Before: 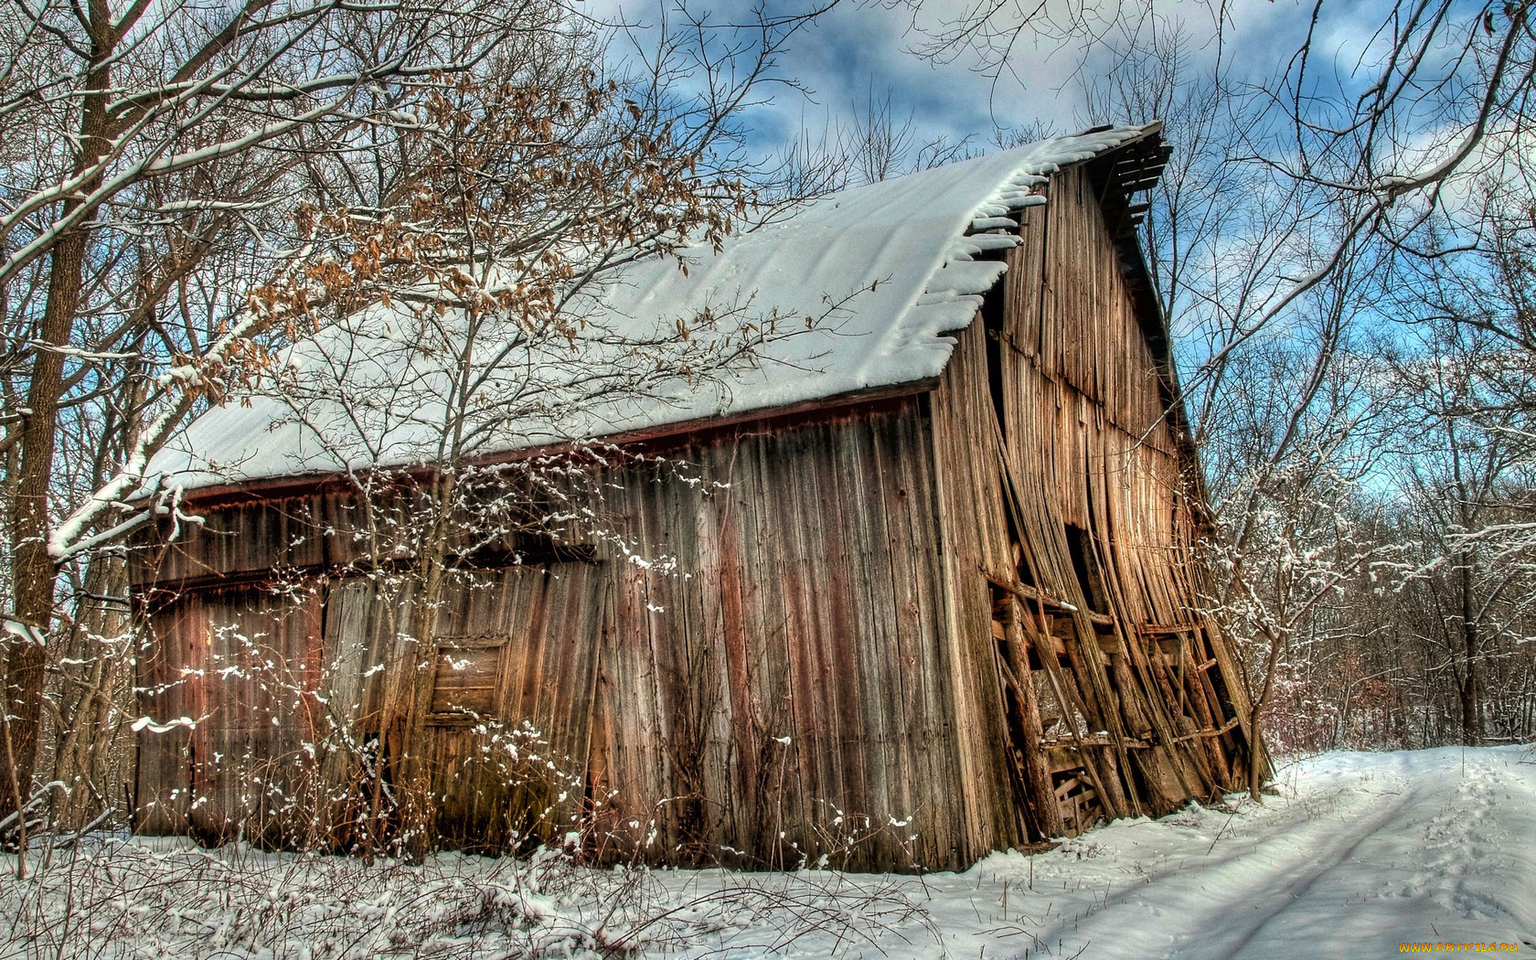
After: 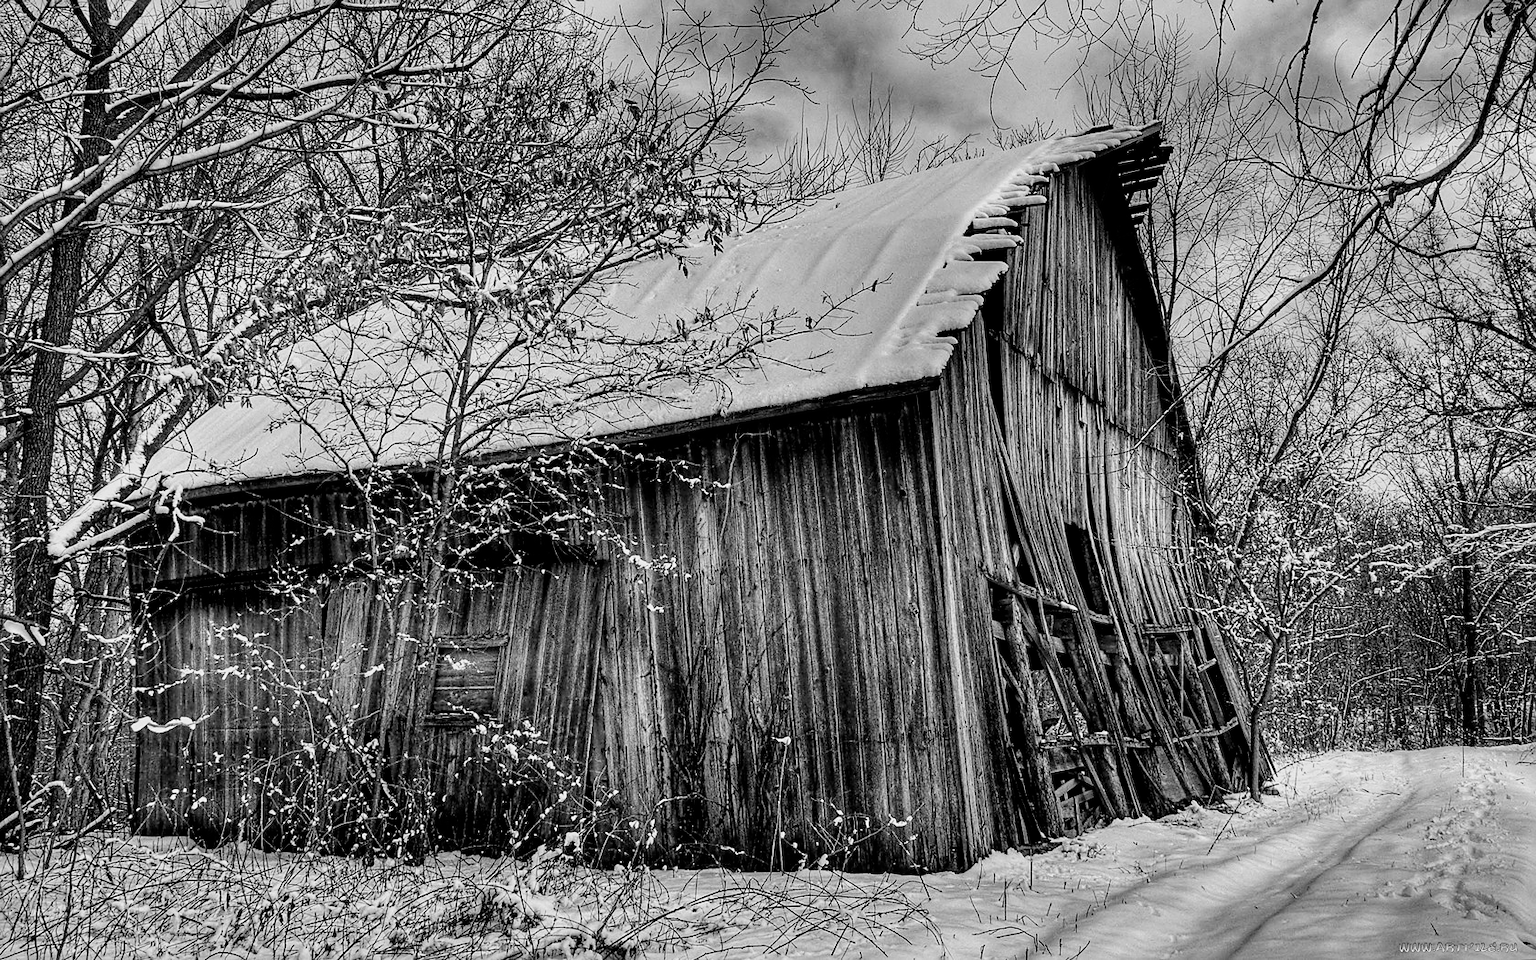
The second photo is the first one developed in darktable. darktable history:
monochrome: a 32, b 64, size 2.3
filmic rgb: black relative exposure -5 EV, white relative exposure 3.5 EV, hardness 3.19, contrast 1.3, highlights saturation mix -50%
sharpen: on, module defaults
